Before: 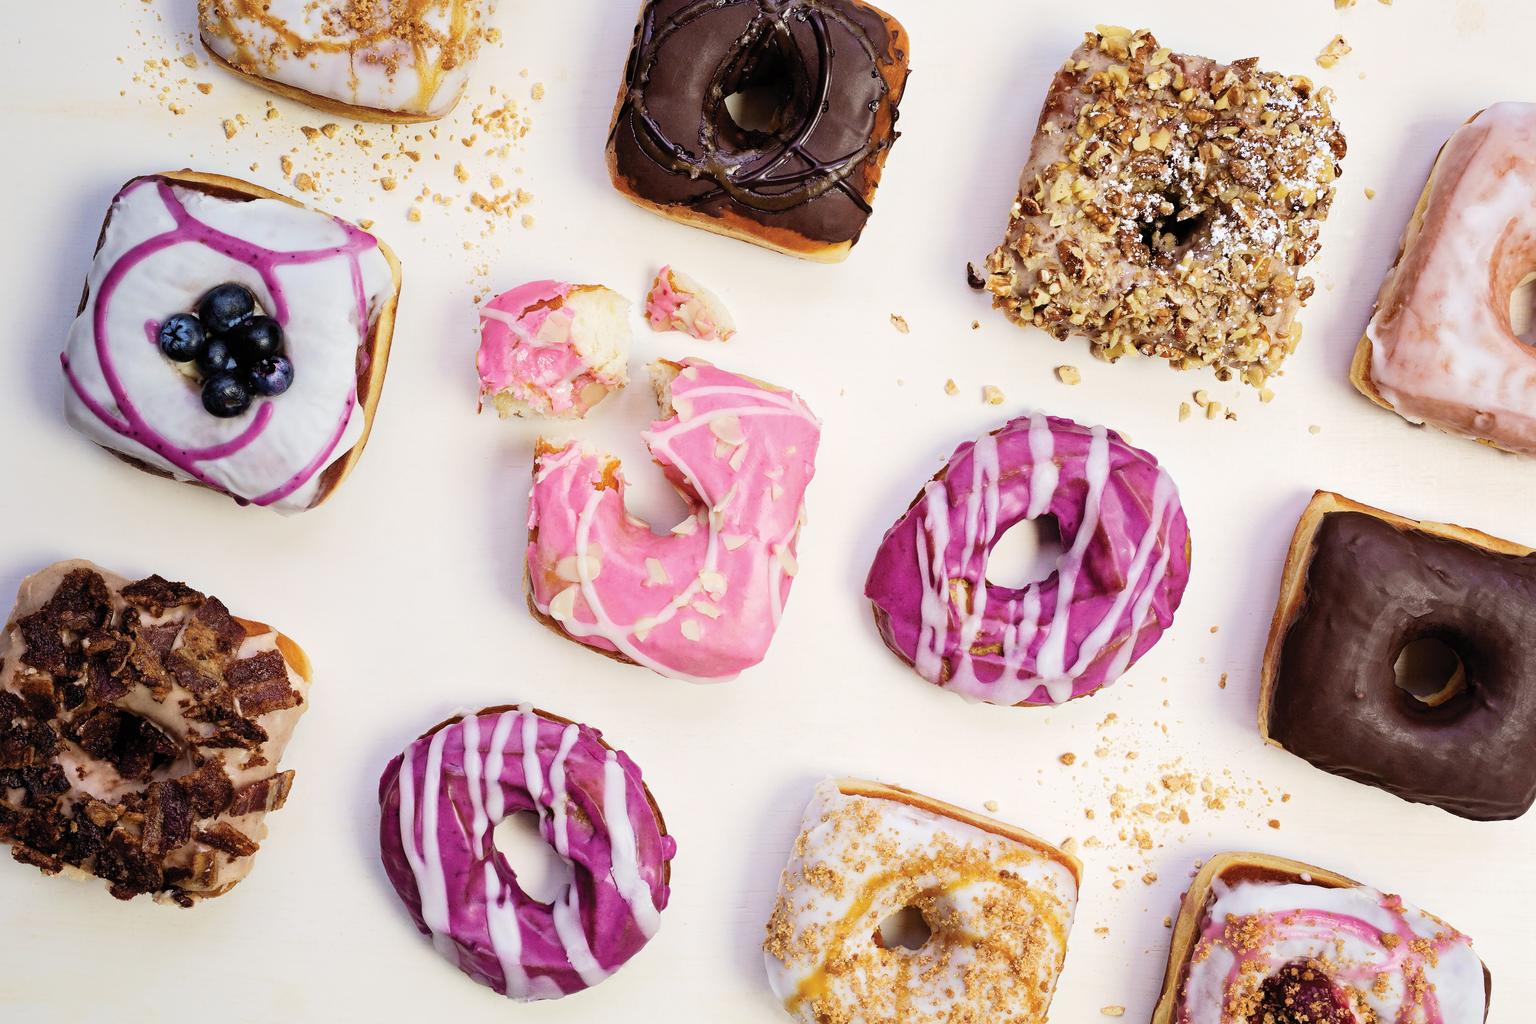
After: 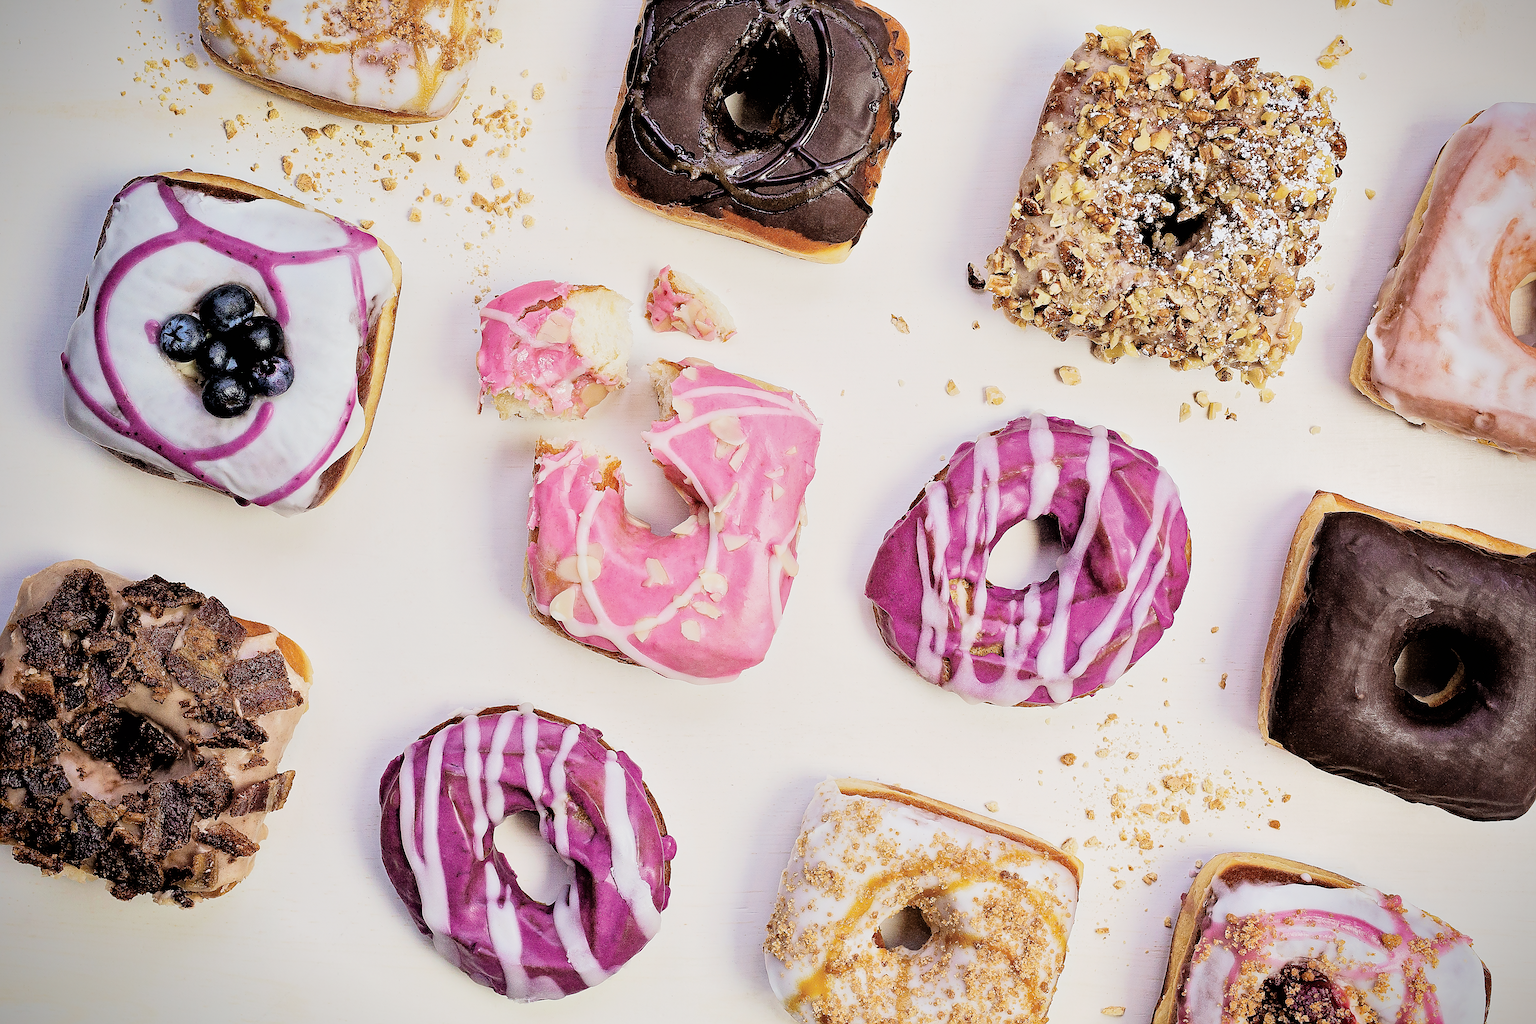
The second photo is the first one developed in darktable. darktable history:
filmic rgb: black relative exposure -16 EV, white relative exposure 6.29 EV, hardness 5.1, contrast 1.35
shadows and highlights: shadows 29.32, highlights -29.32, low approximation 0.01, soften with gaussian
sharpen: amount 2
vignetting: fall-off start 88.53%, fall-off radius 44.2%, saturation 0.376, width/height ratio 1.161
